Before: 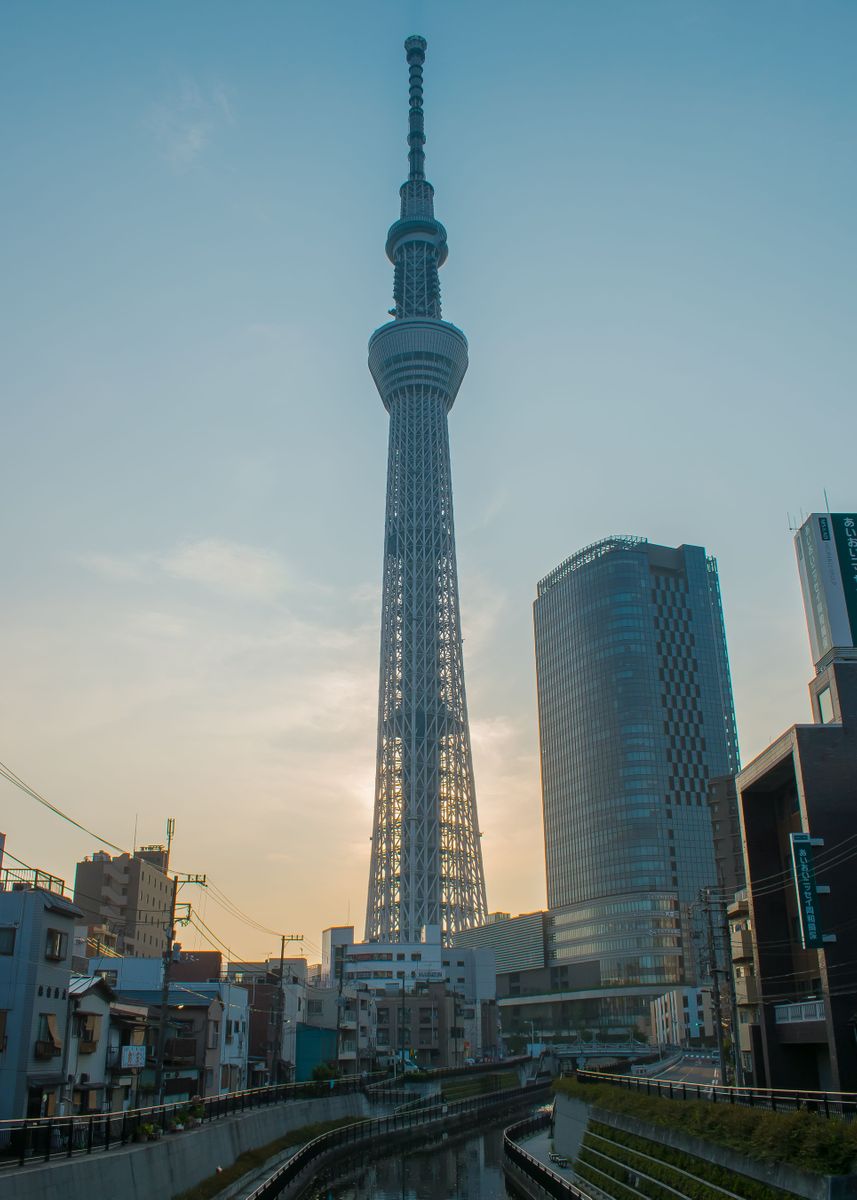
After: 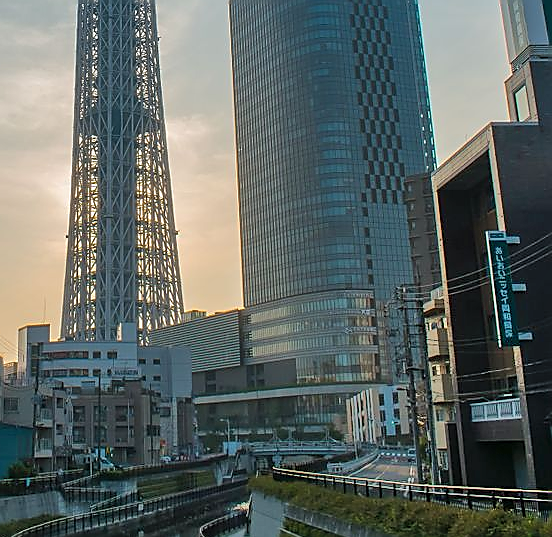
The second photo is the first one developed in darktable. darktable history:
sharpen: radius 1.4, amount 1.25, threshold 0.7
crop and rotate: left 35.509%, top 50.238%, bottom 4.934%
shadows and highlights: shadows 60, highlights -60.23, soften with gaussian
